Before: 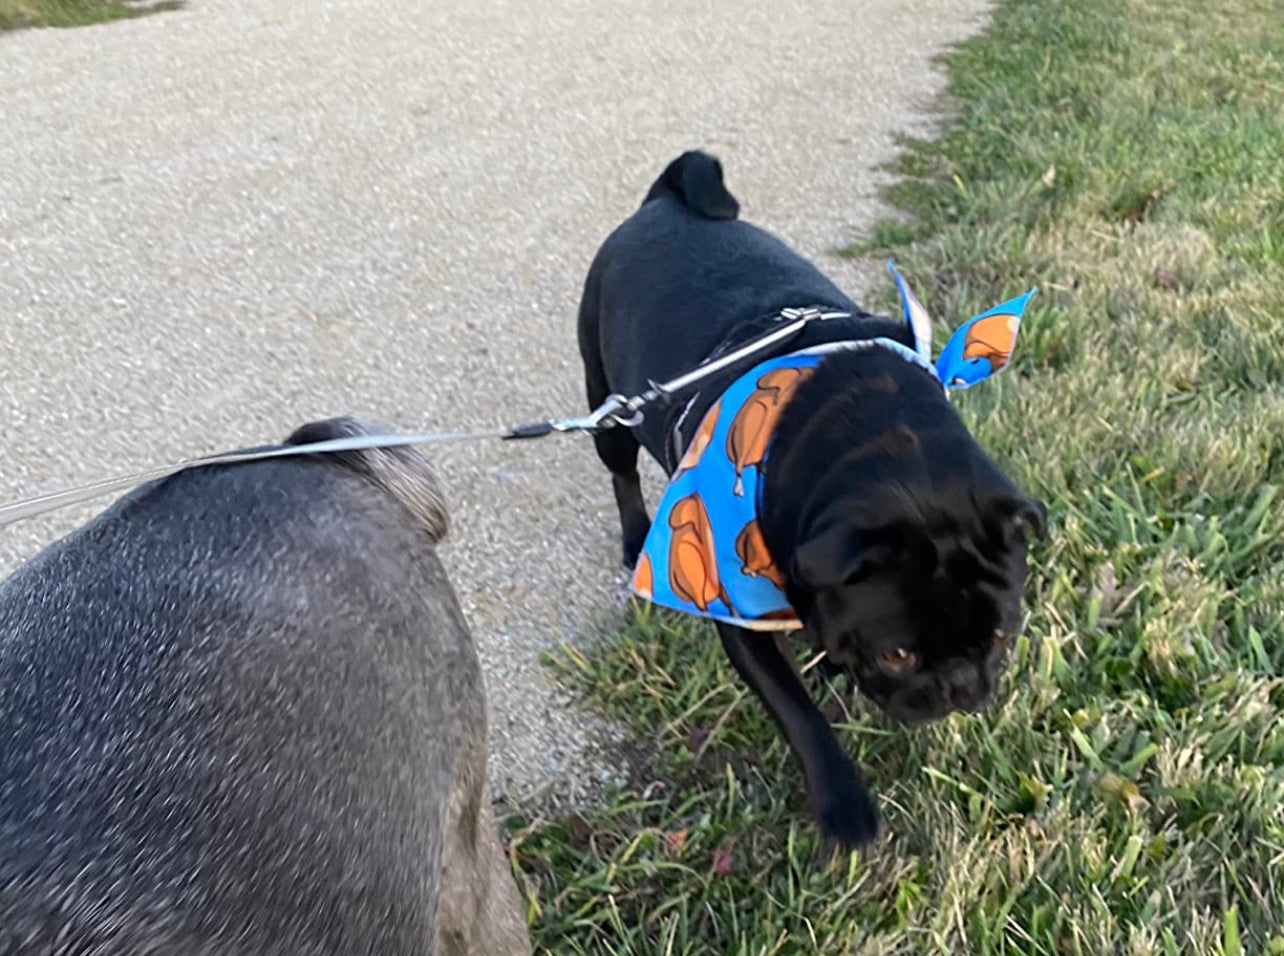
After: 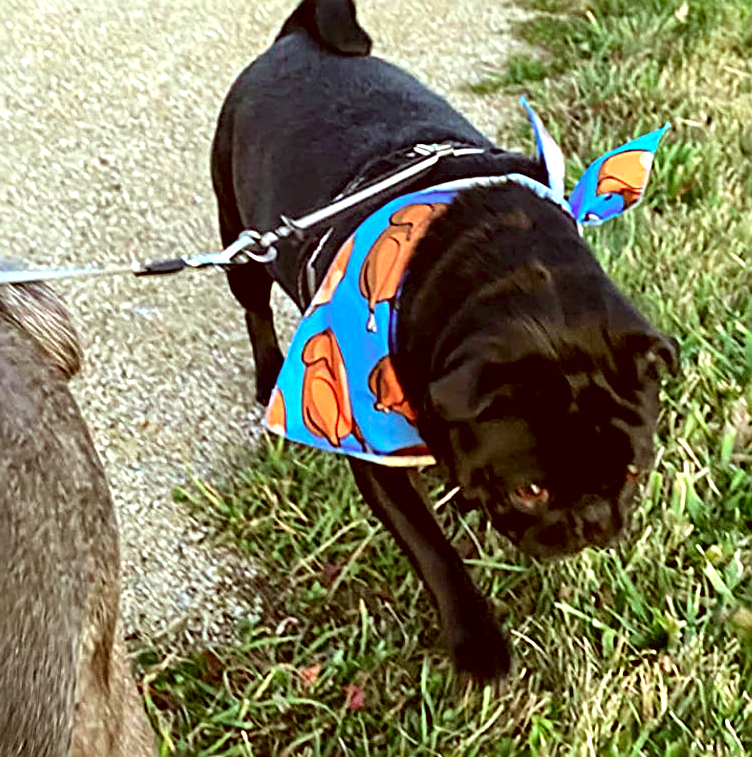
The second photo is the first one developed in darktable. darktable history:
exposure: black level correction -0.002, exposure 0.538 EV, compensate exposure bias true, compensate highlight preservation false
crop and rotate: left 28.737%, top 17.194%, right 12.682%, bottom 3.571%
color correction: highlights a* -6.28, highlights b* 9.56, shadows a* 10.54, shadows b* 23.46
tone curve: curves: ch0 [(0, 0) (0.059, 0.027) (0.162, 0.125) (0.304, 0.279) (0.547, 0.532) (0.828, 0.815) (1, 0.983)]; ch1 [(0, 0) (0.23, 0.166) (0.34, 0.298) (0.371, 0.334) (0.435, 0.413) (0.477, 0.469) (0.499, 0.498) (0.529, 0.544) (0.559, 0.587) (0.743, 0.798) (1, 1)]; ch2 [(0, 0) (0.431, 0.414) (0.498, 0.503) (0.524, 0.531) (0.568, 0.567) (0.6, 0.597) (0.643, 0.631) (0.74, 0.721) (1, 1)], color space Lab, independent channels, preserve colors none
local contrast: mode bilateral grid, contrast 25, coarseness 60, detail 150%, midtone range 0.2
haze removal: compatibility mode true, adaptive false
sharpen: radius 2.536, amount 0.617
